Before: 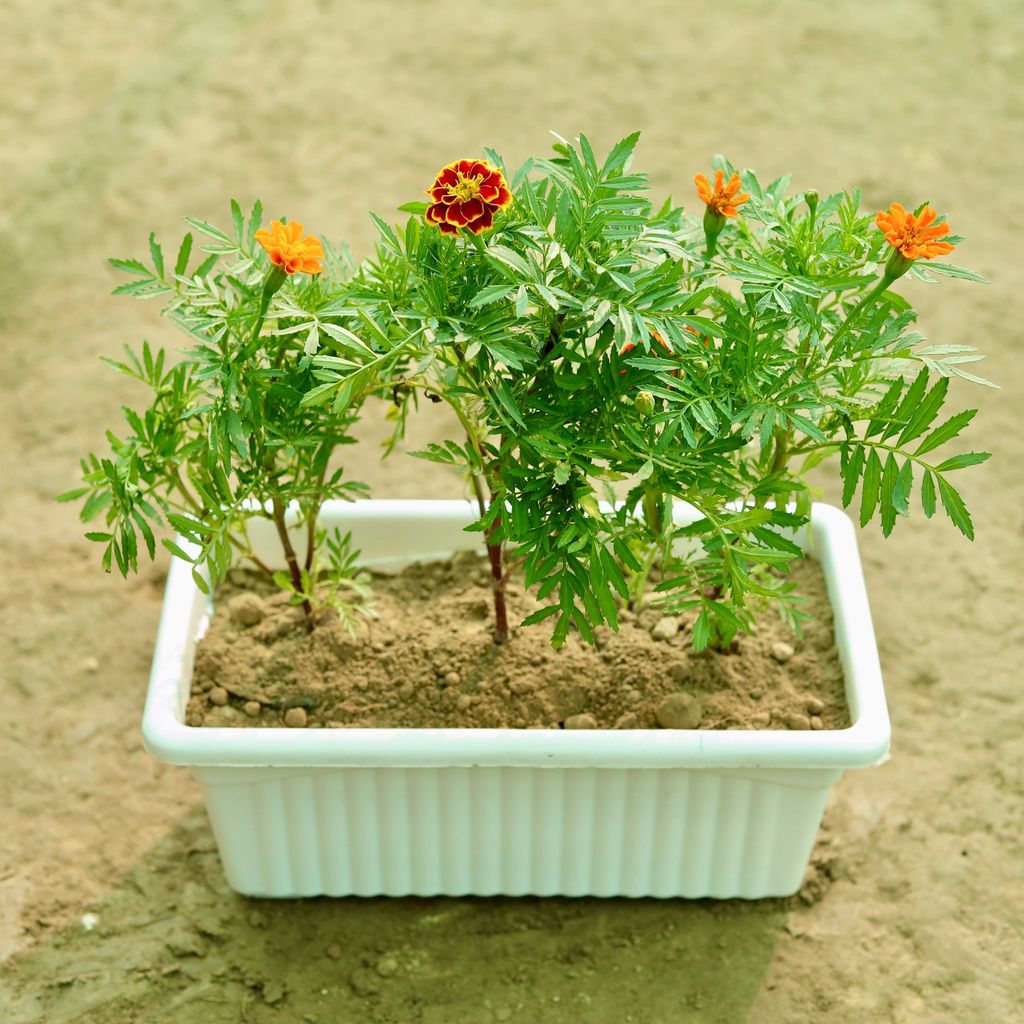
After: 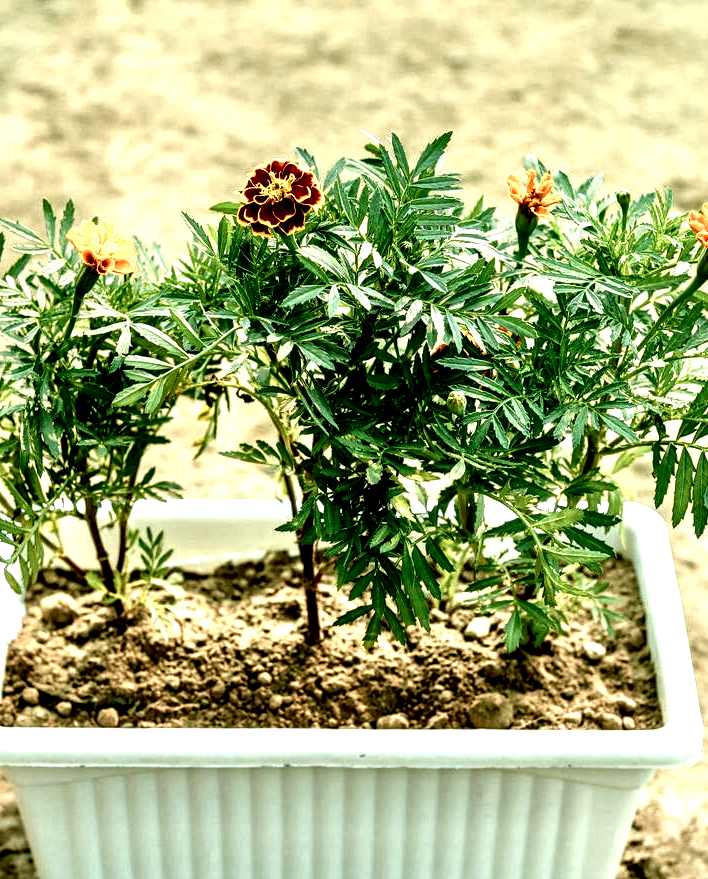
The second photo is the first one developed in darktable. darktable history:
crop: left 18.443%, right 12.417%, bottom 14.159%
color zones: curves: ch0 [(0.018, 0.548) (0.197, 0.654) (0.425, 0.447) (0.605, 0.658) (0.732, 0.579)]; ch1 [(0.105, 0.531) (0.224, 0.531) (0.386, 0.39) (0.618, 0.456) (0.732, 0.456) (0.956, 0.421)]; ch2 [(0.039, 0.583) (0.215, 0.465) (0.399, 0.544) (0.465, 0.548) (0.614, 0.447) (0.724, 0.43) (0.882, 0.623) (0.956, 0.632)]
local contrast: highlights 114%, shadows 40%, detail 293%
